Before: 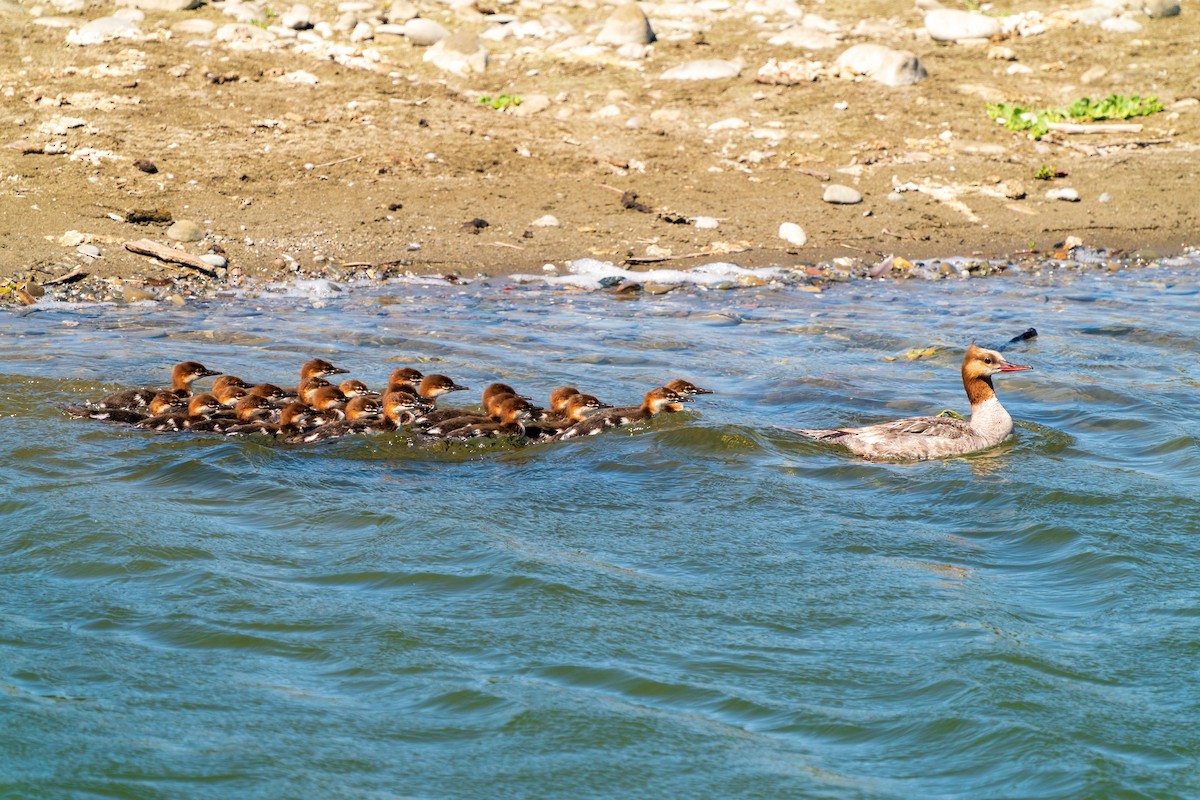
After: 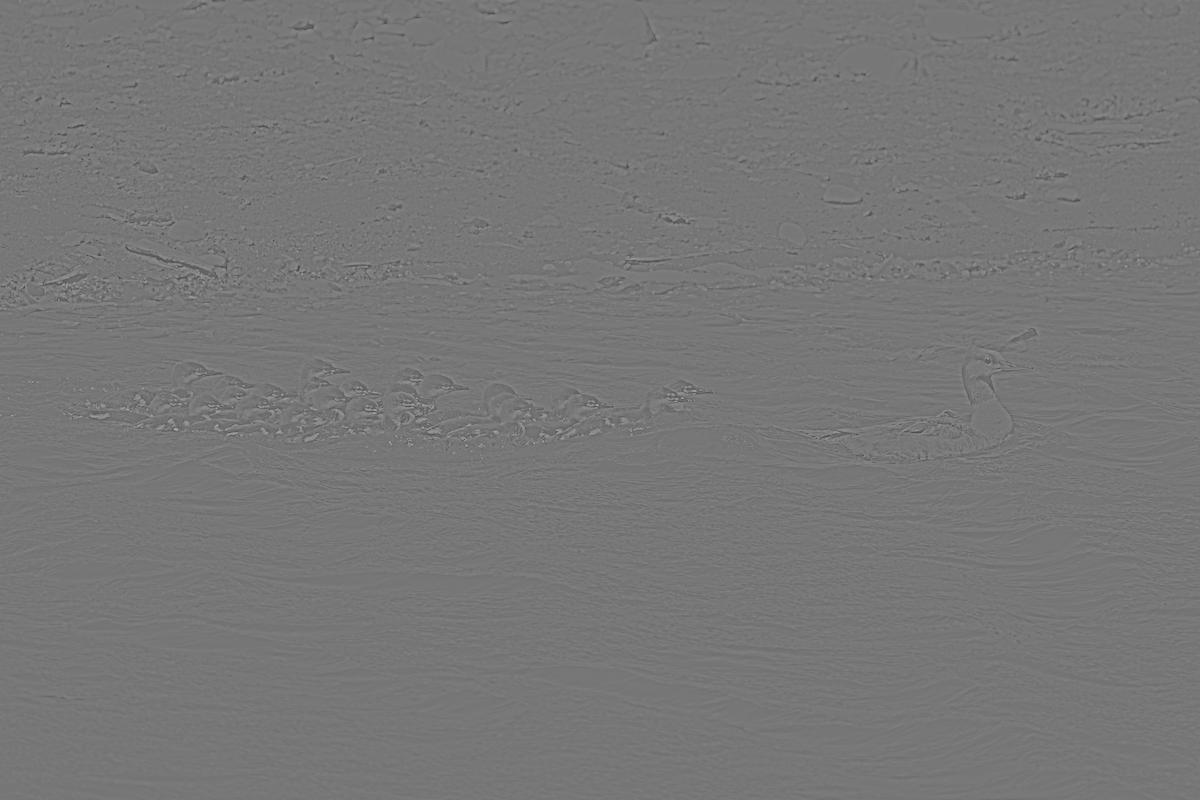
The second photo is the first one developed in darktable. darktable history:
contrast equalizer: octaves 7, y [[0.6 ×6], [0.55 ×6], [0 ×6], [0 ×6], [0 ×6]], mix -0.3
local contrast: detail 130%
highpass: sharpness 6%, contrast boost 7.63%
